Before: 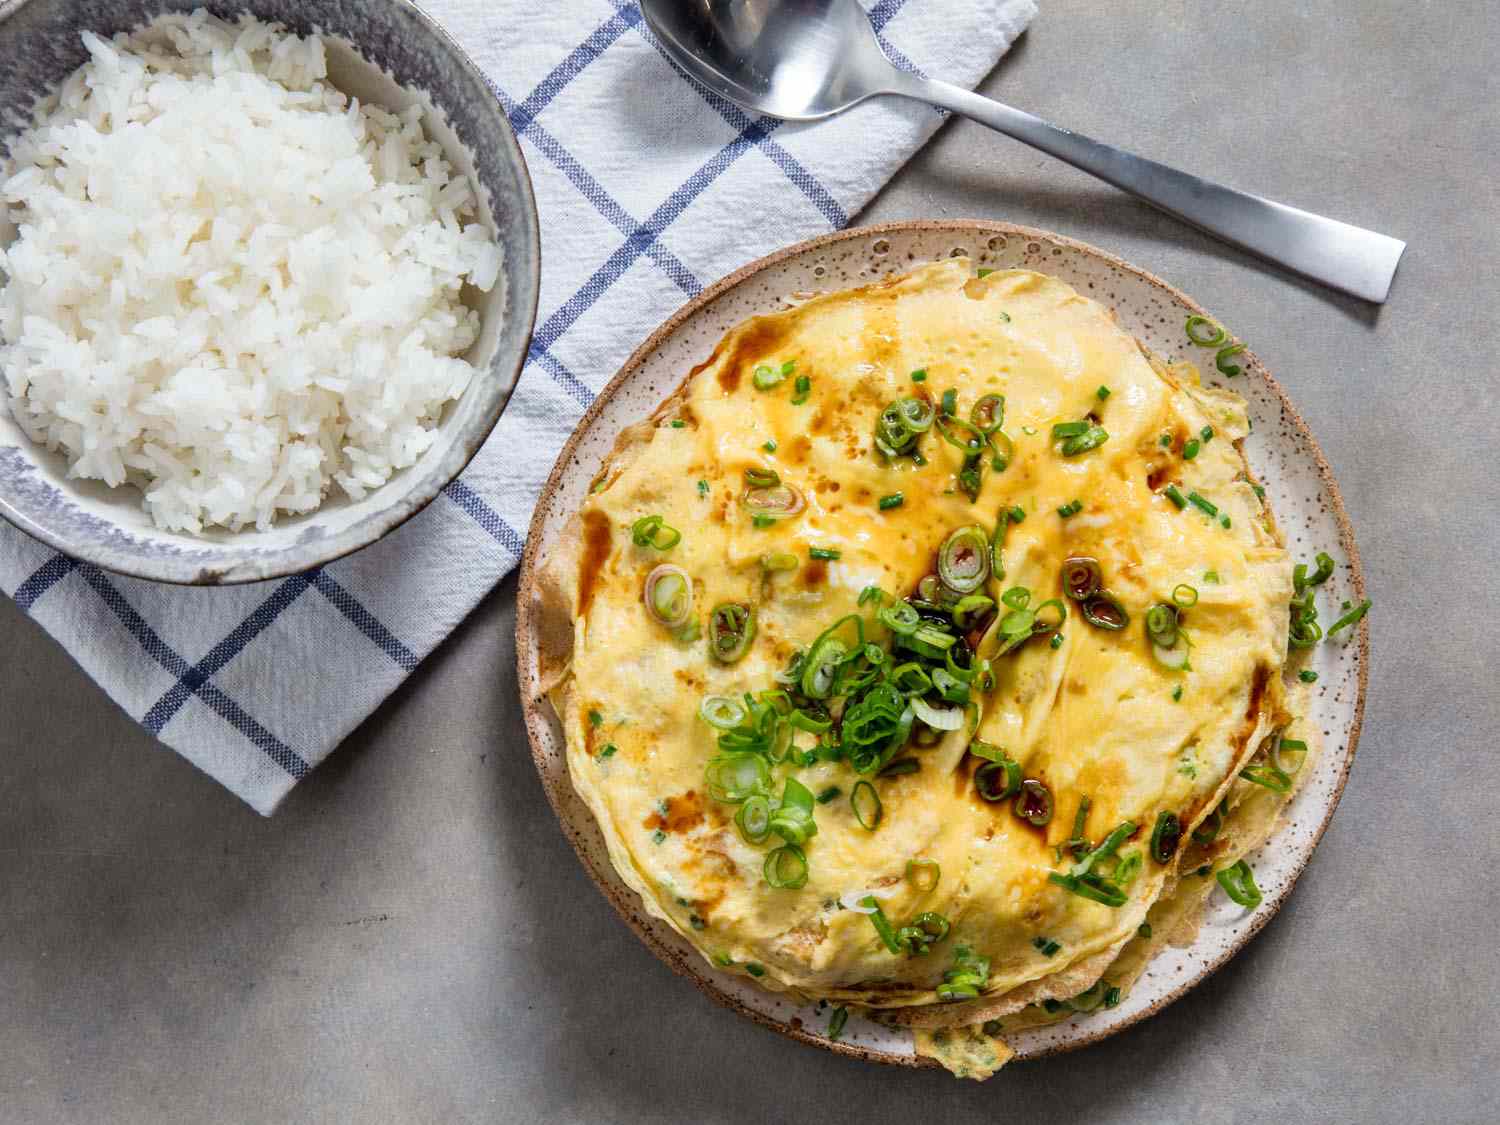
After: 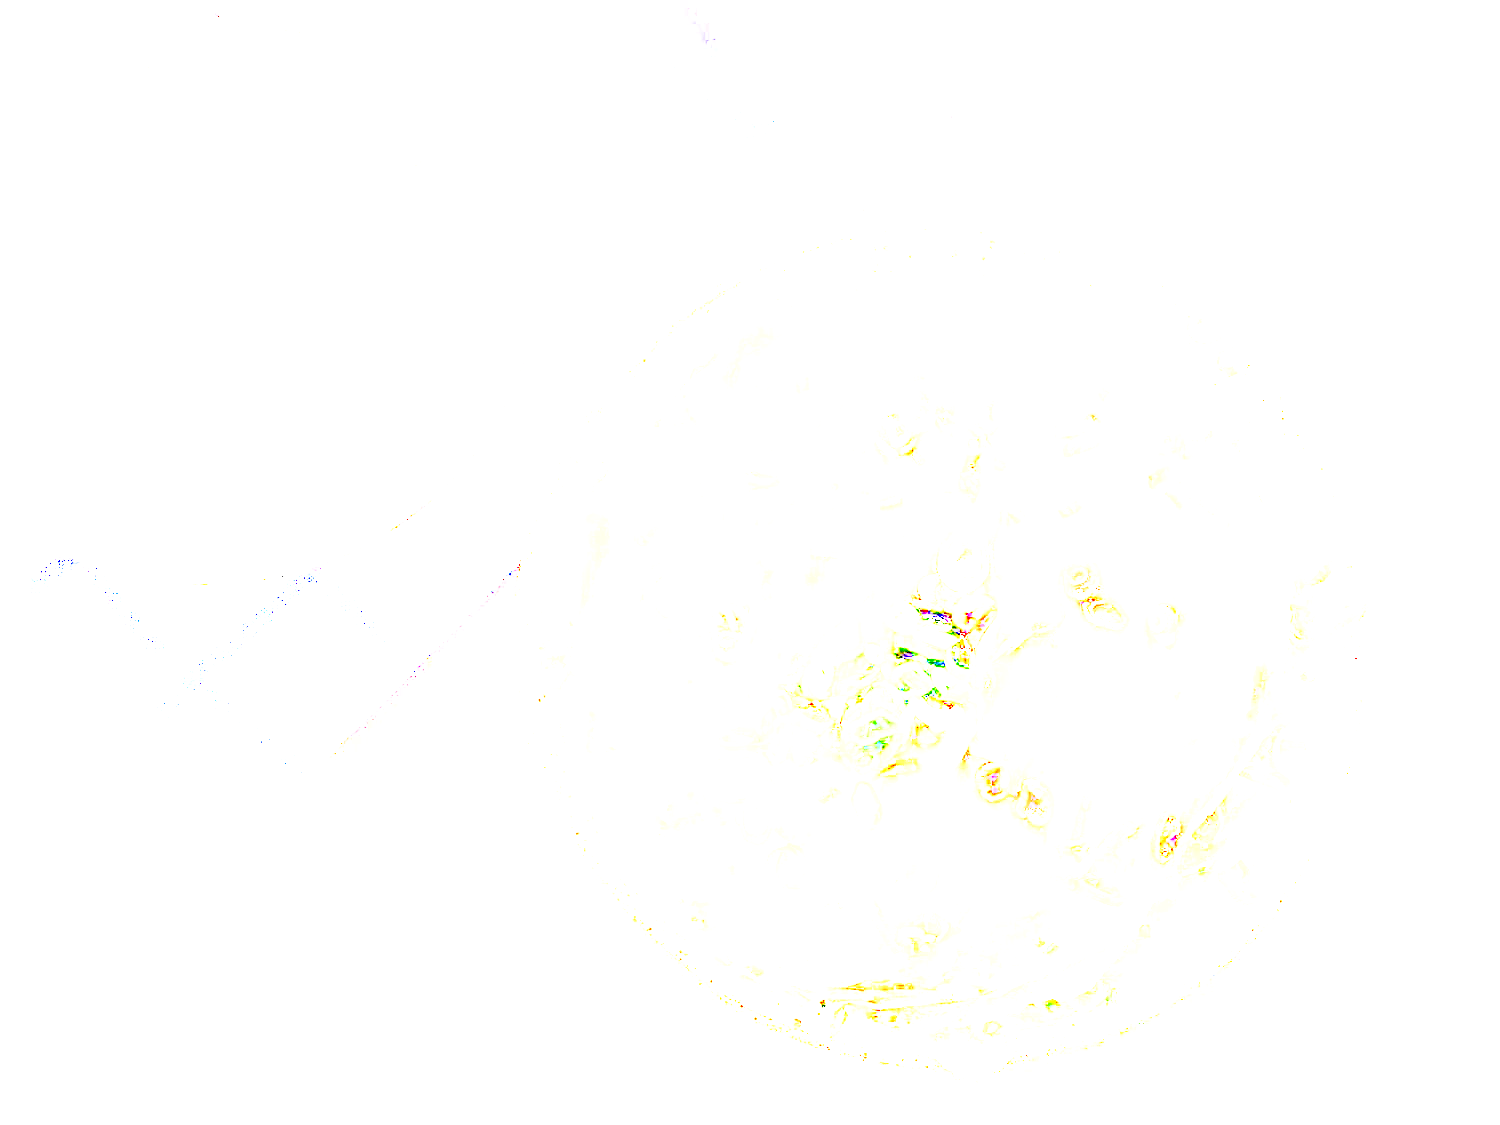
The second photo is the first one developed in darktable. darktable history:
contrast brightness saturation: contrast 0.153, brightness -0.015, saturation 0.101
base curve: curves: ch0 [(0, 0) (0.04, 0.03) (0.133, 0.232) (0.448, 0.748) (0.843, 0.968) (1, 1)], preserve colors none
exposure: exposure 7.922 EV, compensate exposure bias true, compensate highlight preservation false
